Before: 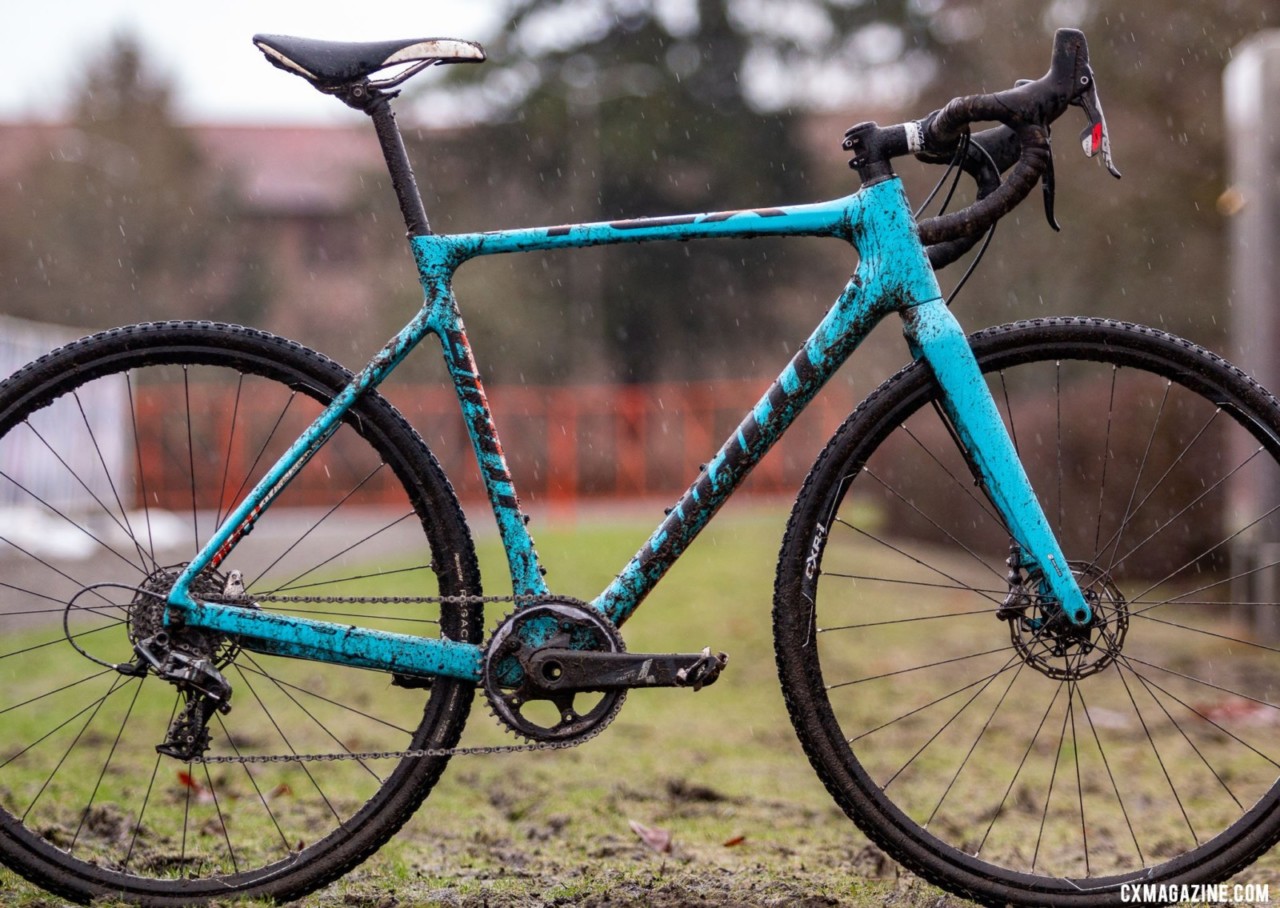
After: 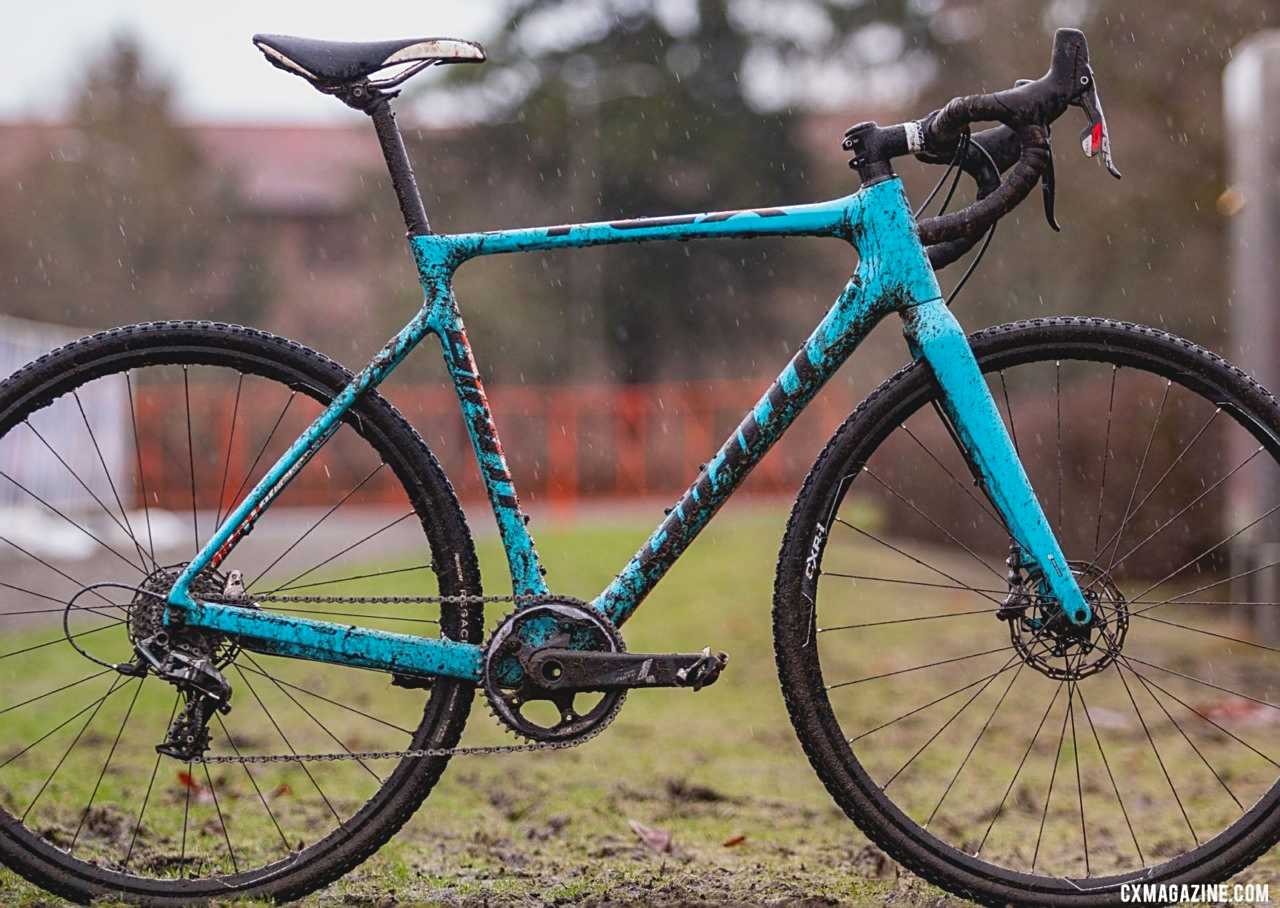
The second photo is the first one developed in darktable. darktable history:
color balance rgb: perceptual saturation grading › global saturation 3.301%
contrast brightness saturation: contrast -0.12
sharpen: on, module defaults
